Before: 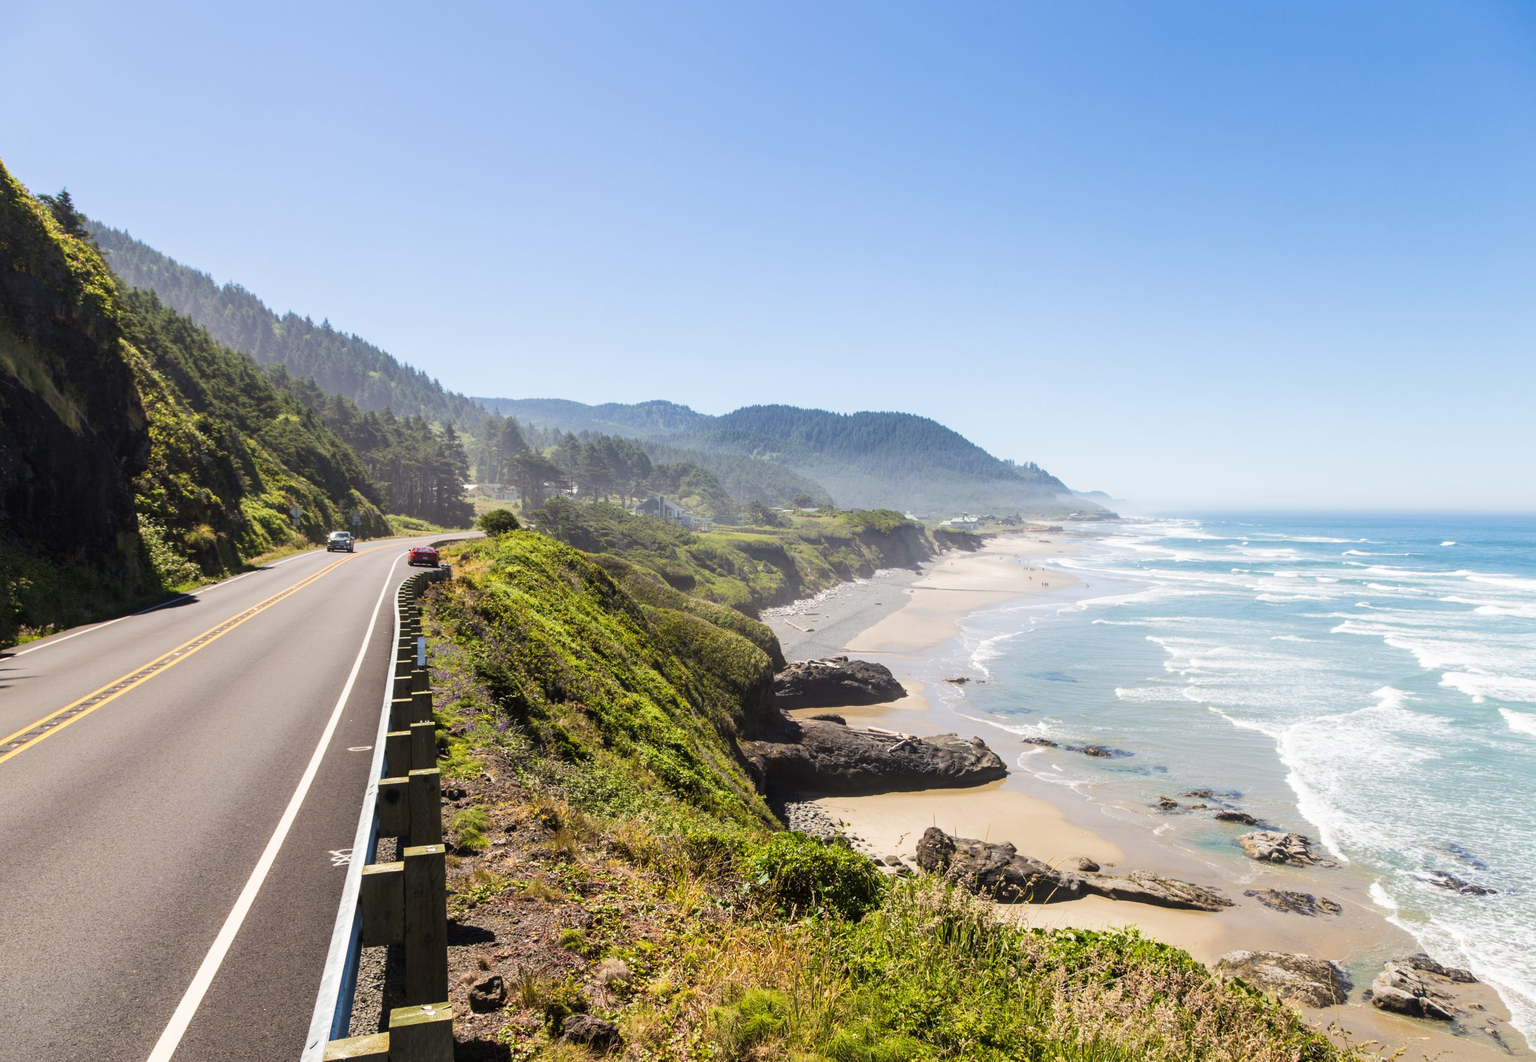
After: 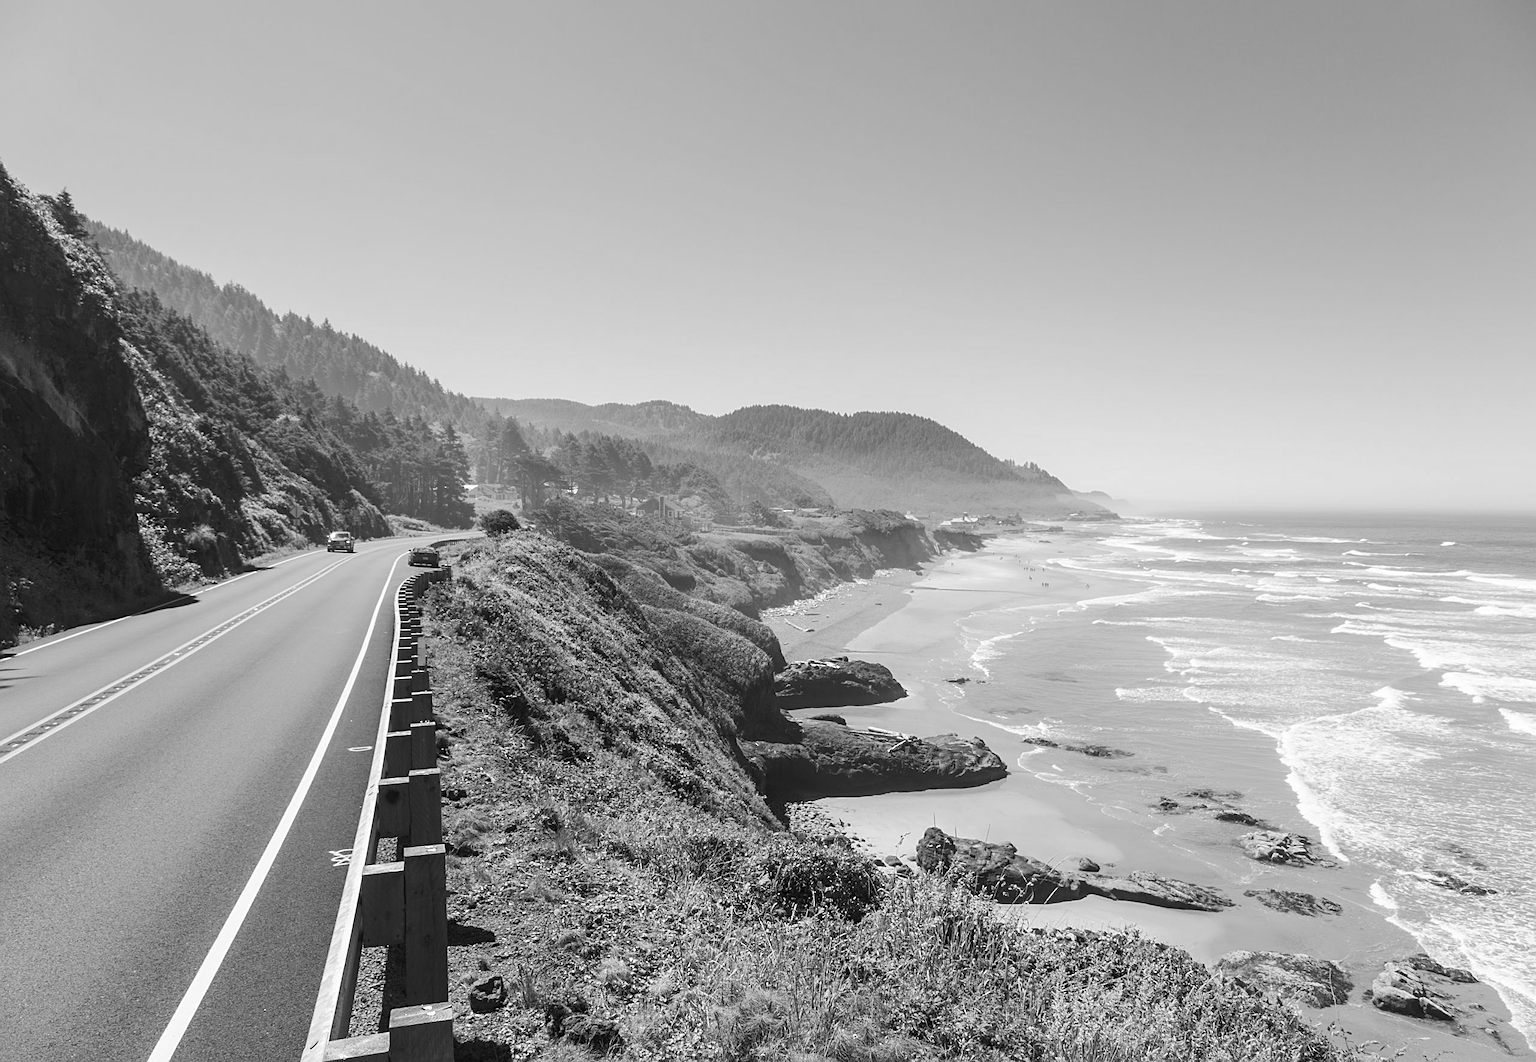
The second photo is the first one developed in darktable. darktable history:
sharpen: on, module defaults
monochrome: on, module defaults
tone curve: curves: ch0 [(0, 0) (0.003, 0.023) (0.011, 0.033) (0.025, 0.057) (0.044, 0.099) (0.069, 0.132) (0.1, 0.155) (0.136, 0.179) (0.177, 0.213) (0.224, 0.255) (0.277, 0.299) (0.335, 0.347) (0.399, 0.407) (0.468, 0.473) (0.543, 0.546) (0.623, 0.619) (0.709, 0.698) (0.801, 0.775) (0.898, 0.871) (1, 1)], preserve colors none
